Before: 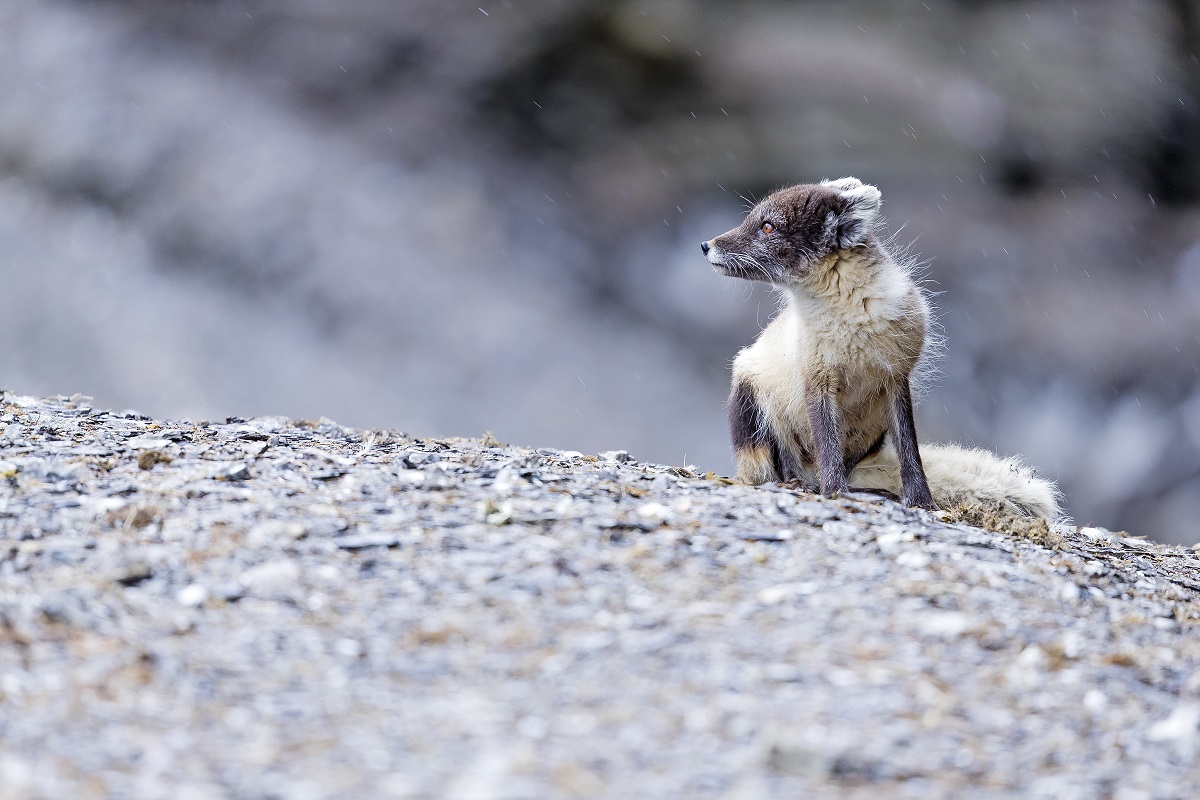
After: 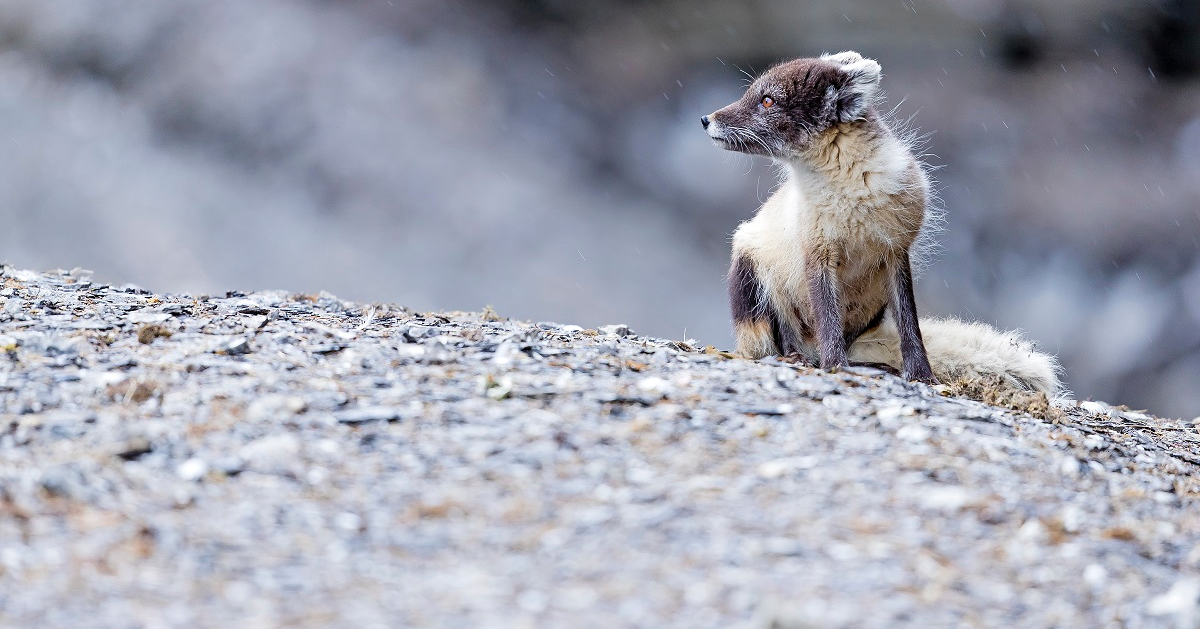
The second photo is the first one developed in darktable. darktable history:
crop and rotate: top 15.774%, bottom 5.506%
contrast brightness saturation: saturation -0.05
tone equalizer: on, module defaults
